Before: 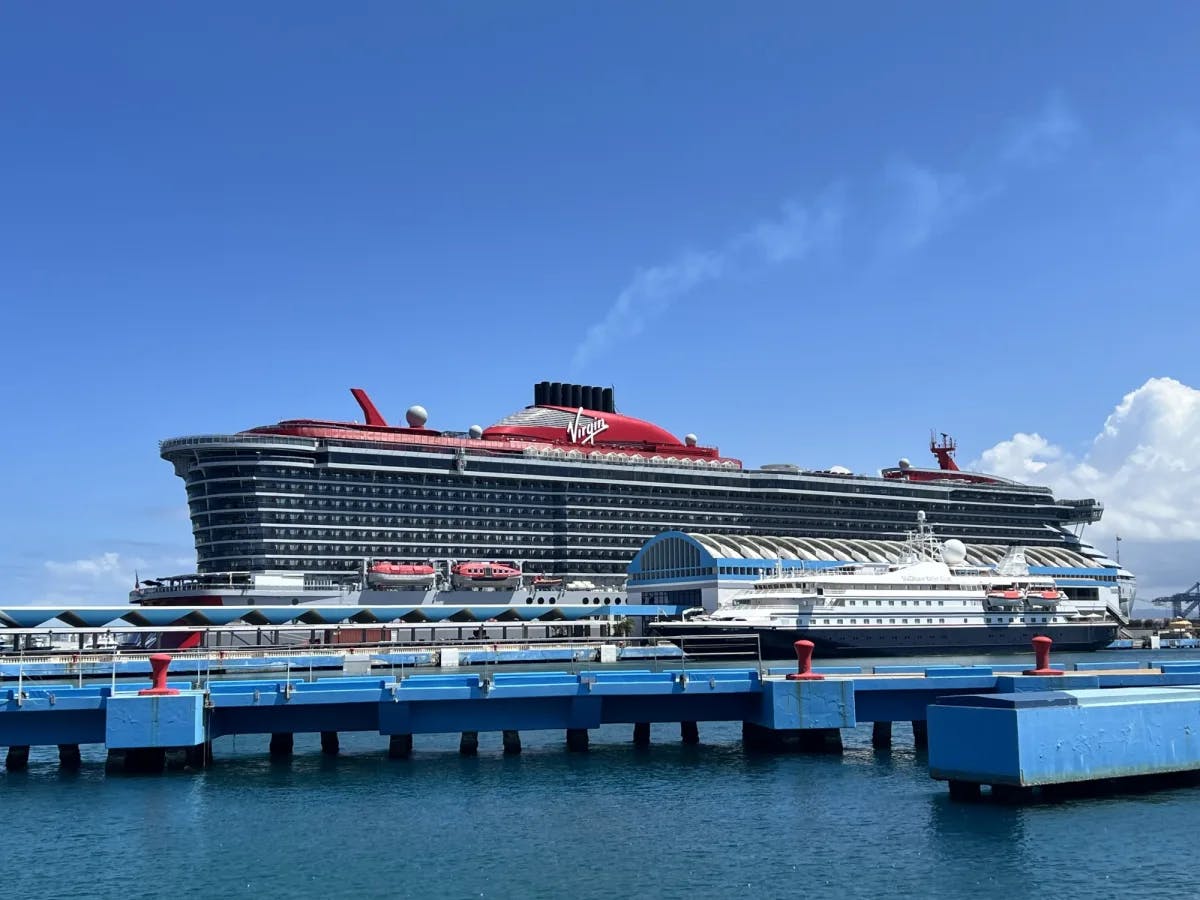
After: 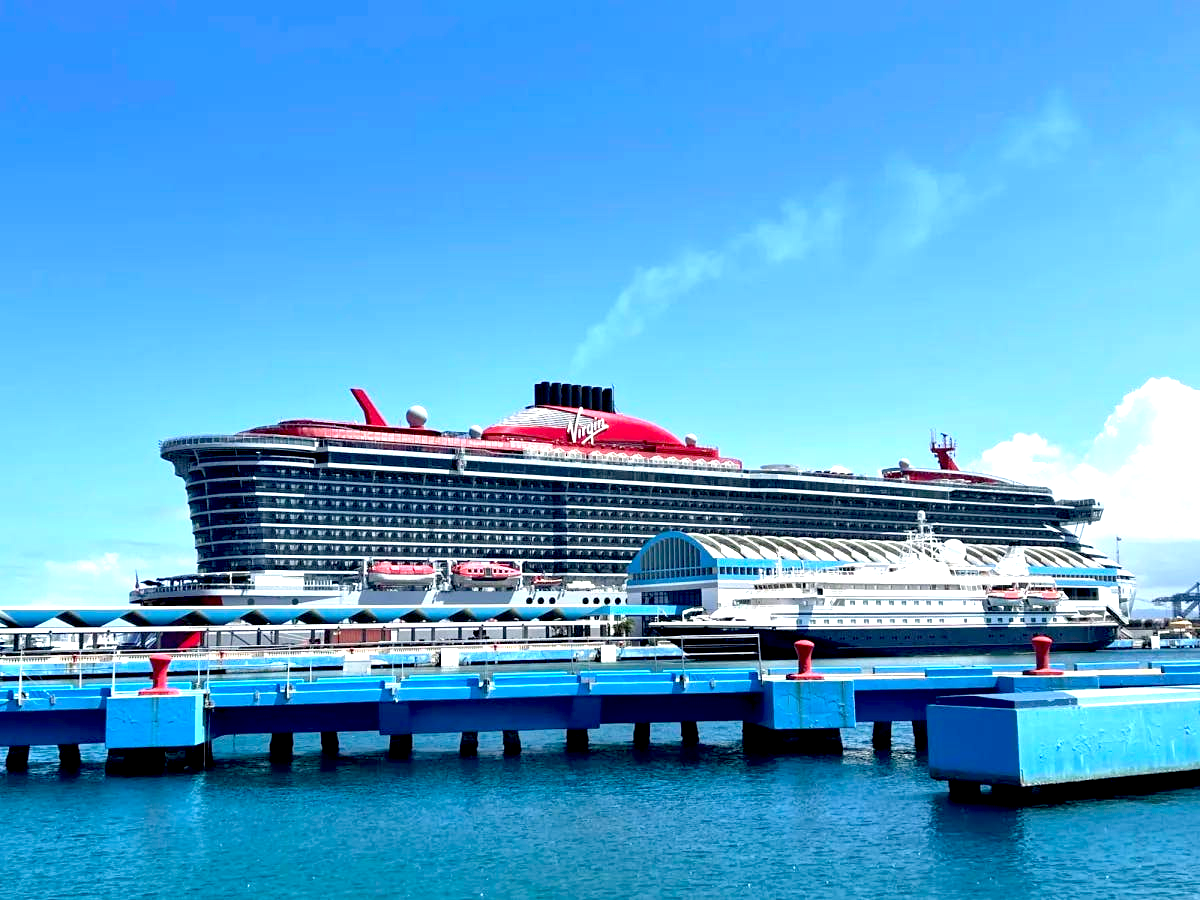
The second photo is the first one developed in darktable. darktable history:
exposure: black level correction 0.011, exposure 1.08 EV, compensate highlight preservation false
